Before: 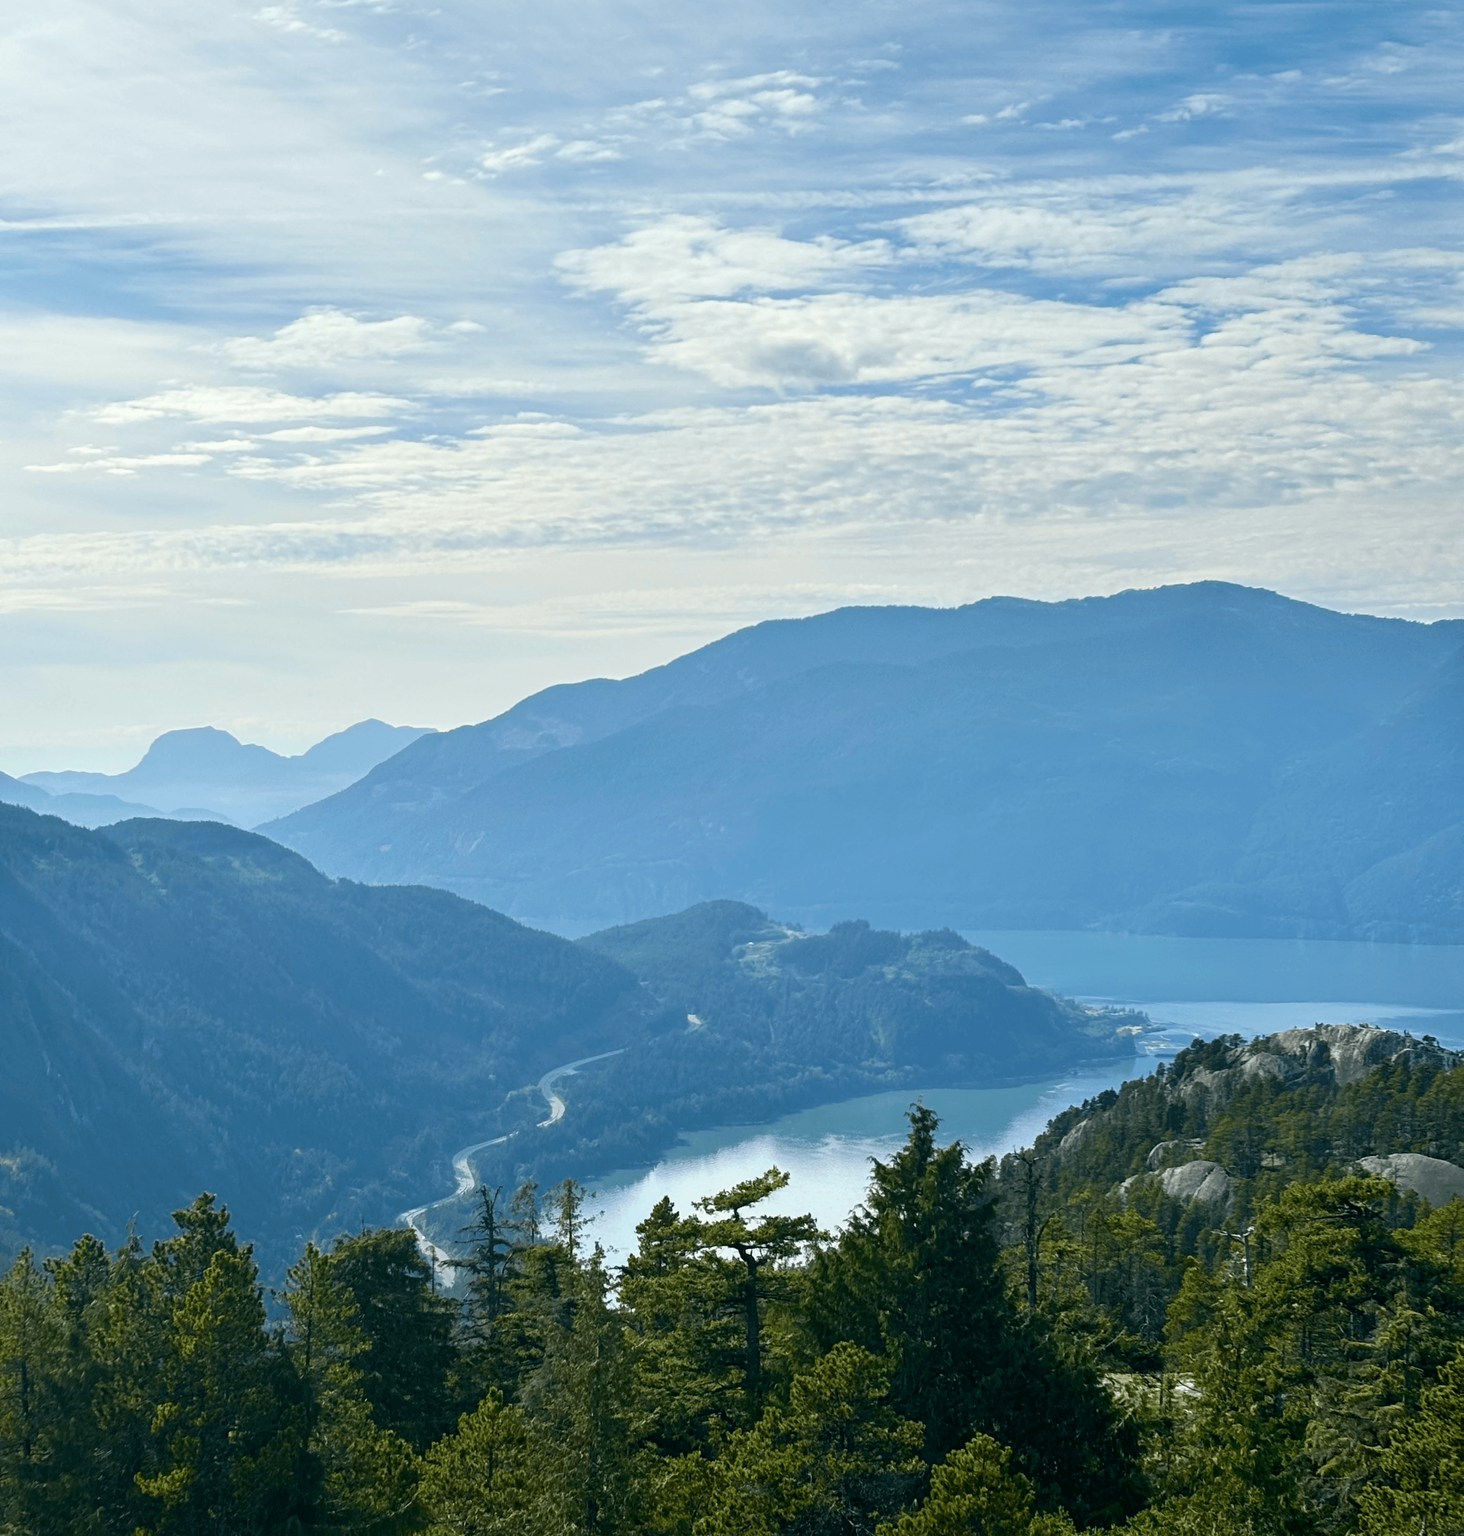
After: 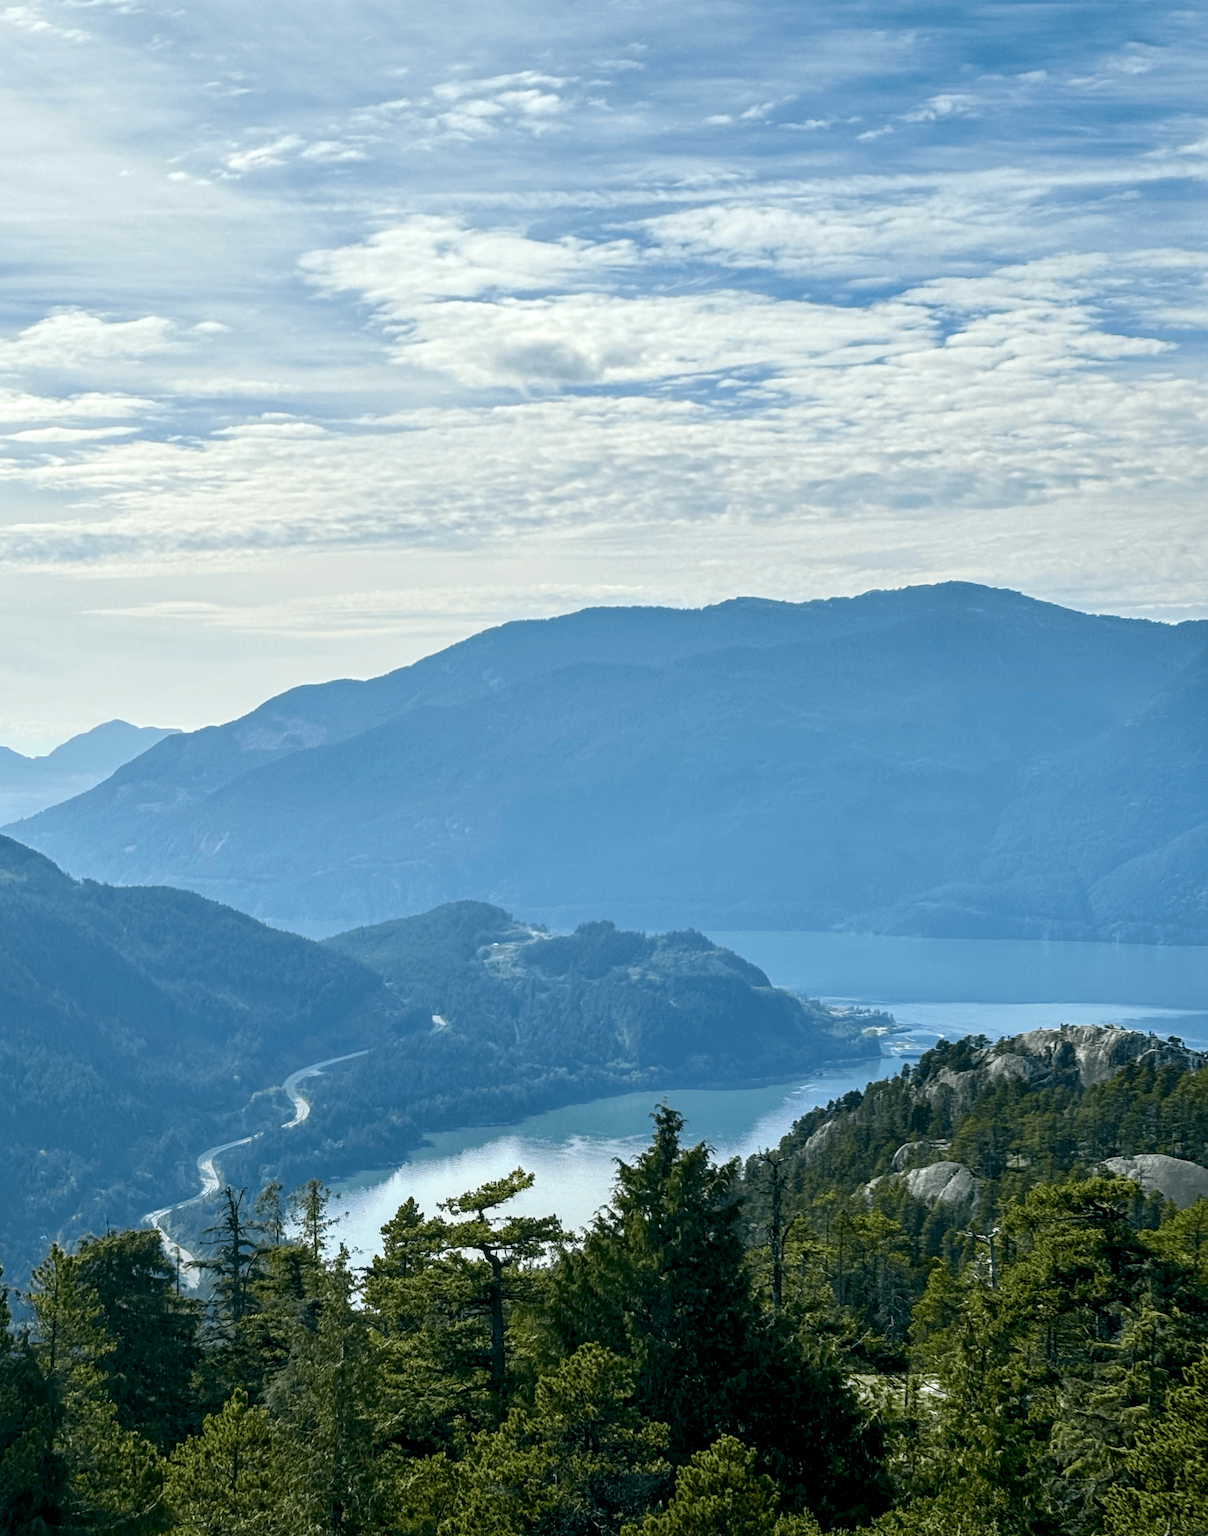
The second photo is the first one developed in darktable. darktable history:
exposure: black level correction 0.002, compensate highlight preservation false
crop: left 17.466%, bottom 0.042%
local contrast: detail 130%
